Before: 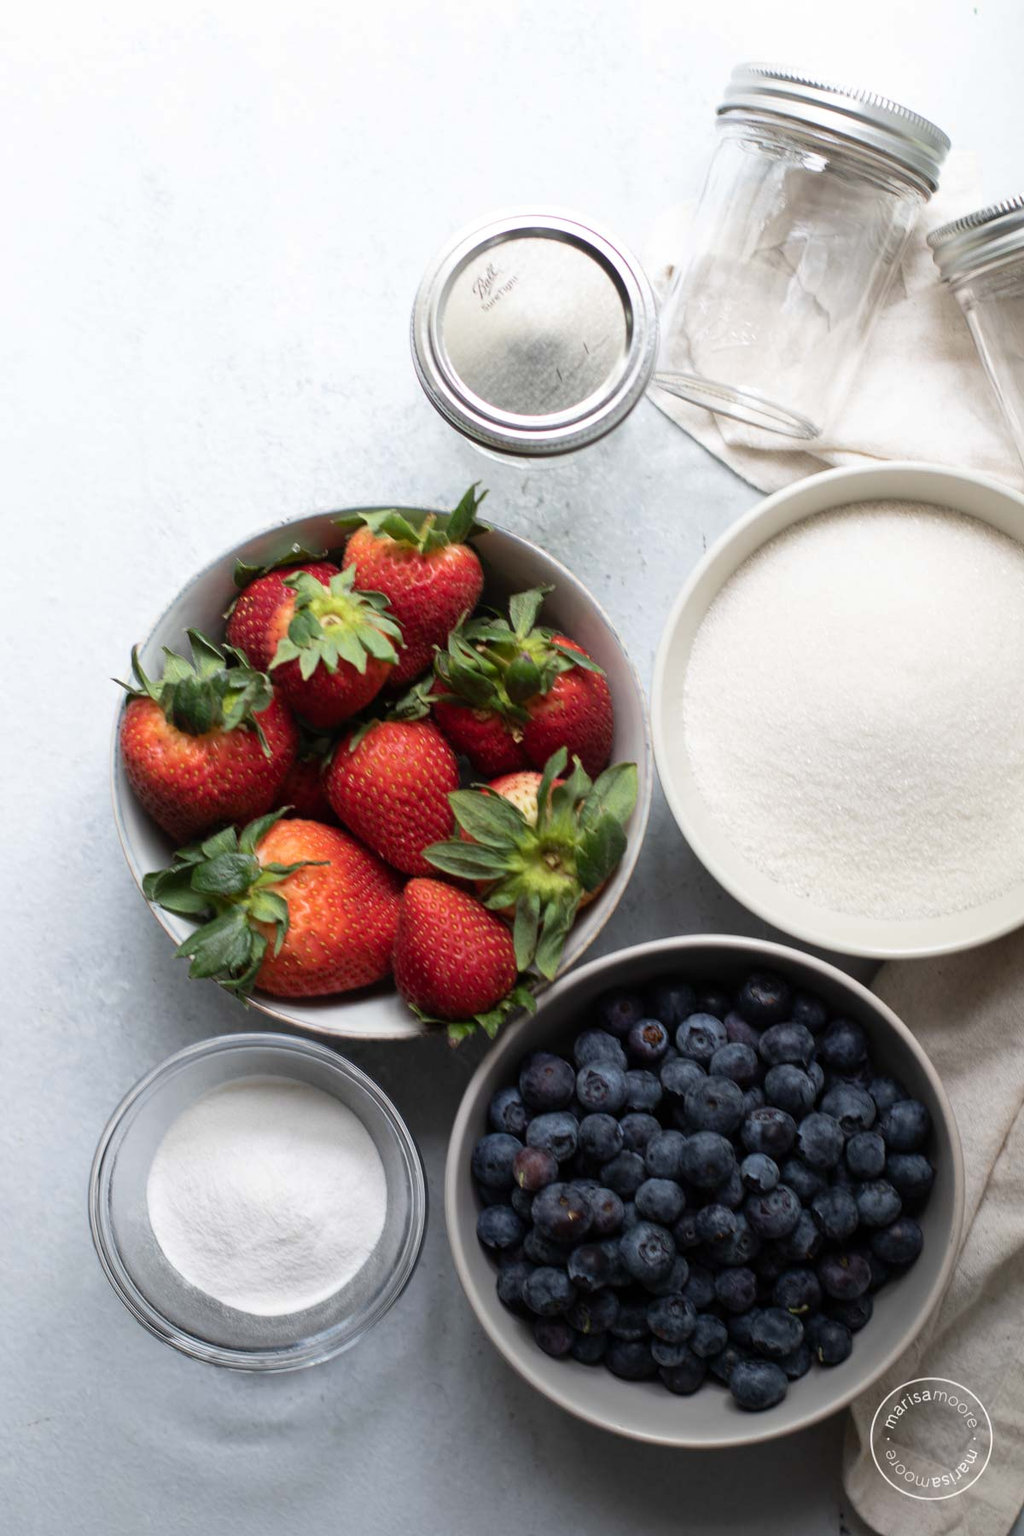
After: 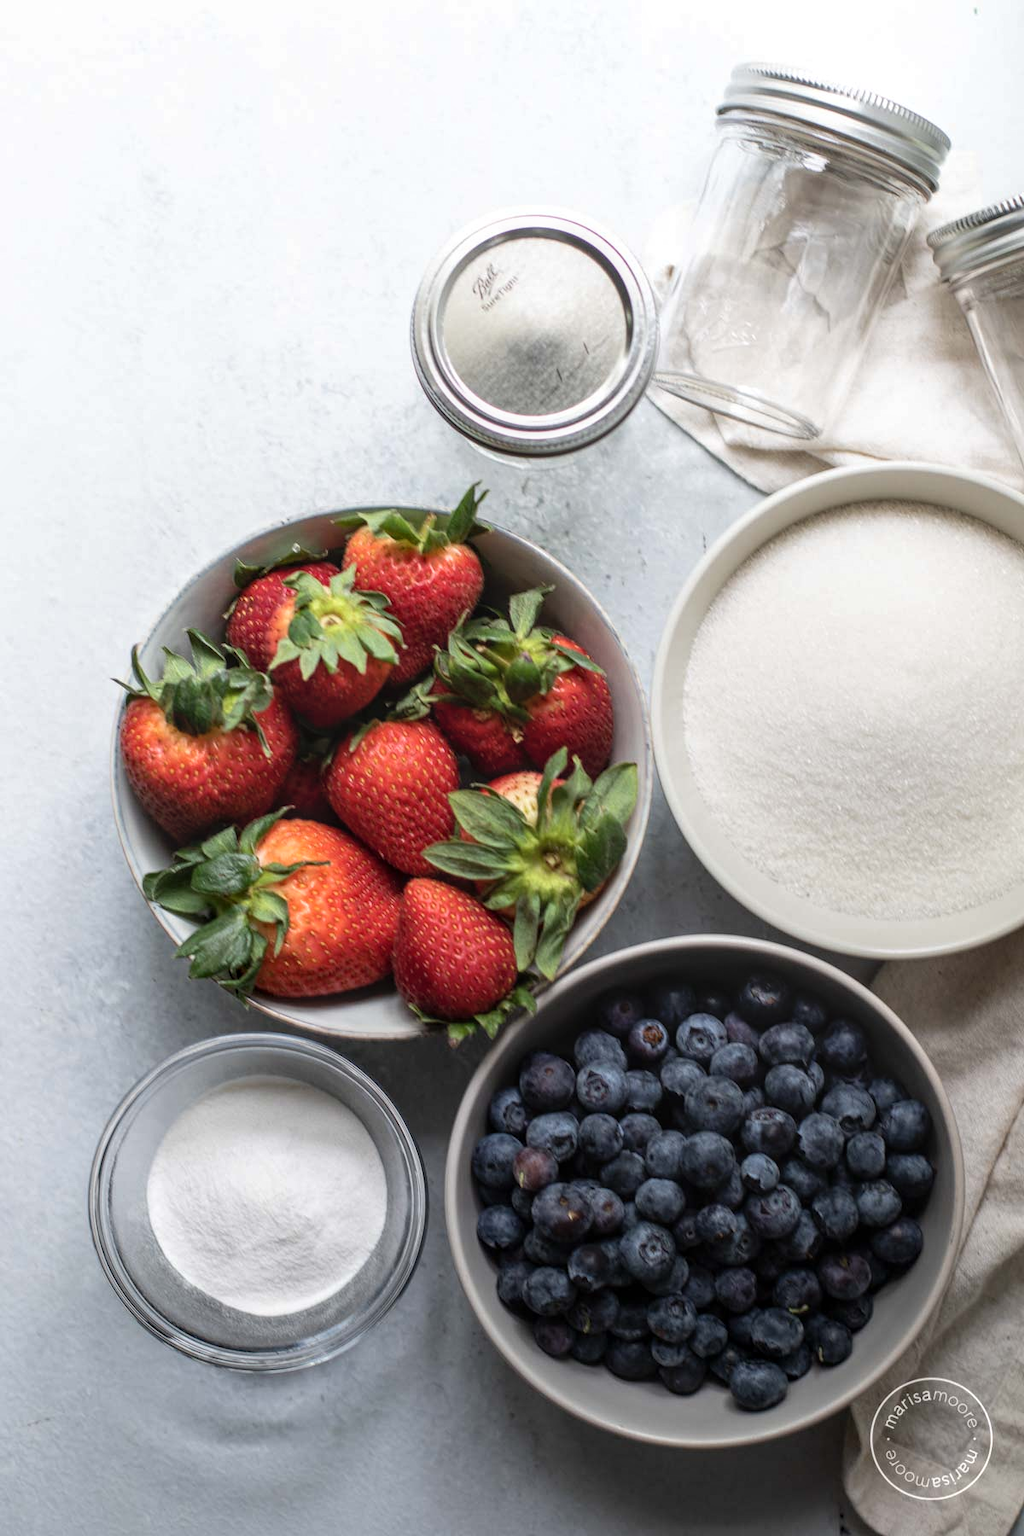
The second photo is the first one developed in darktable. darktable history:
local contrast: highlights 3%, shadows 7%, detail 134%
